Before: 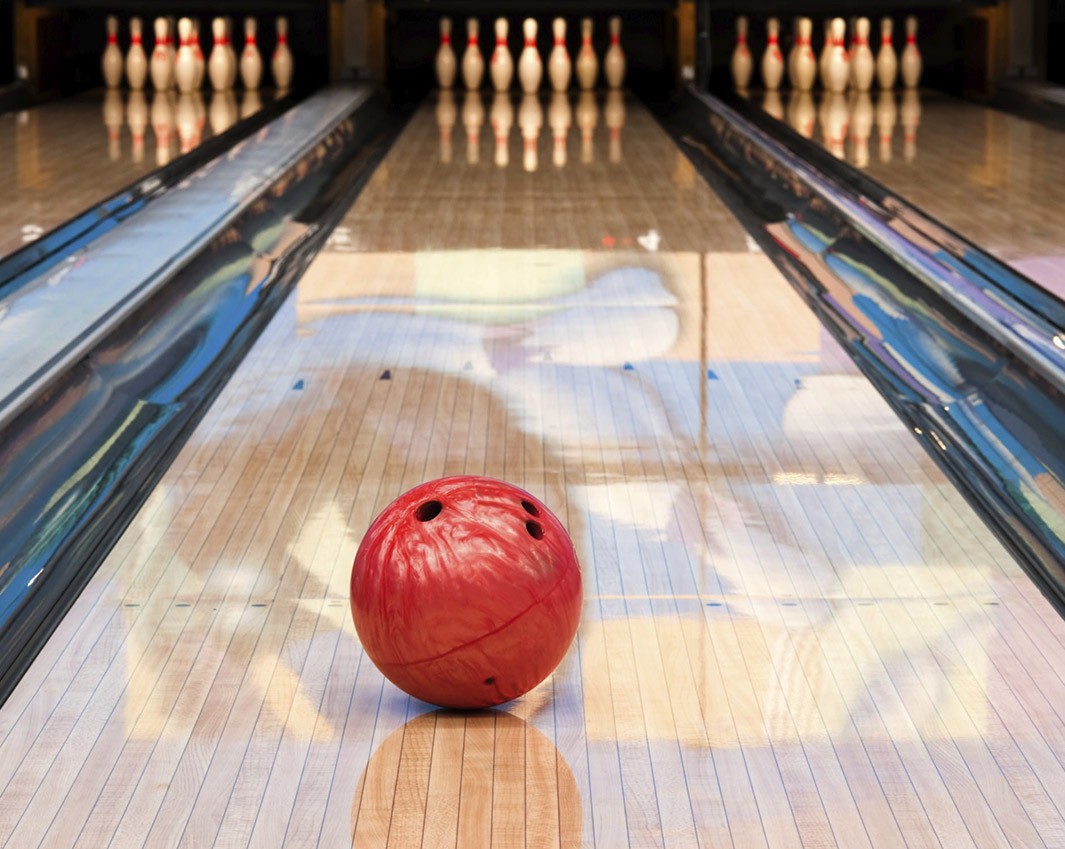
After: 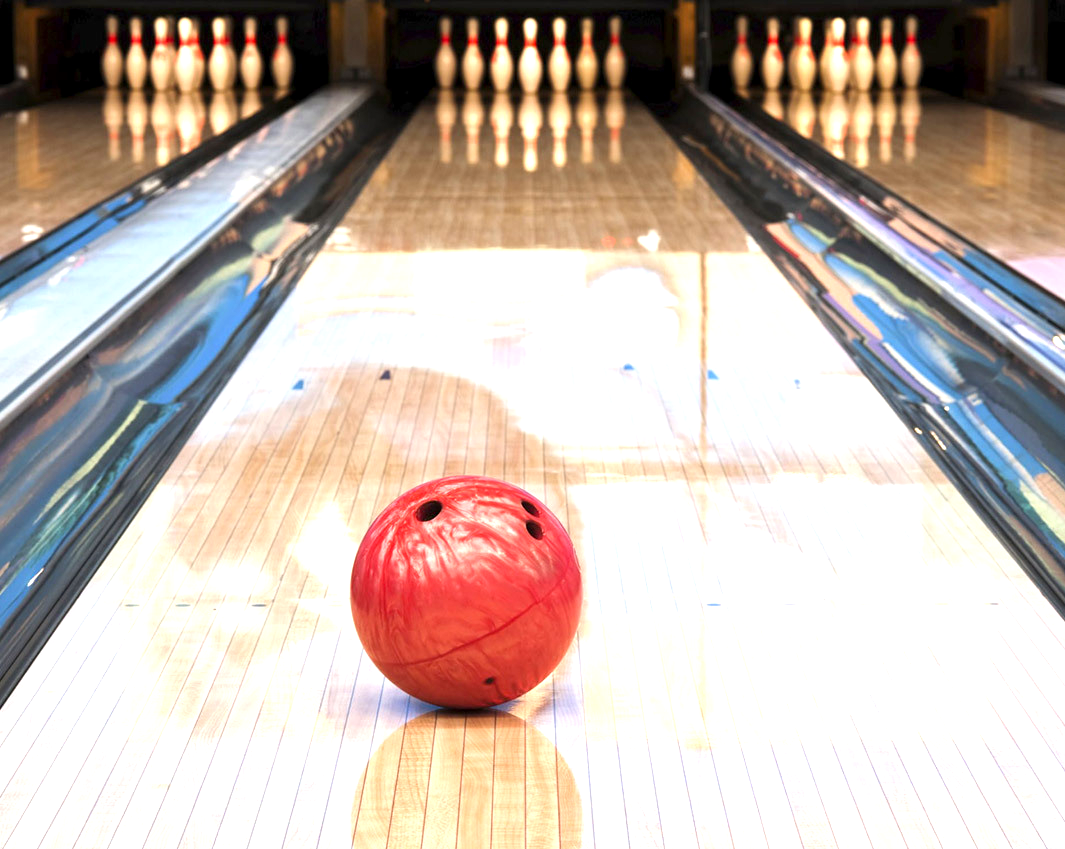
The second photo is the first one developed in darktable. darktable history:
exposure: black level correction 0.001, exposure 0.963 EV, compensate exposure bias true, compensate highlight preservation false
